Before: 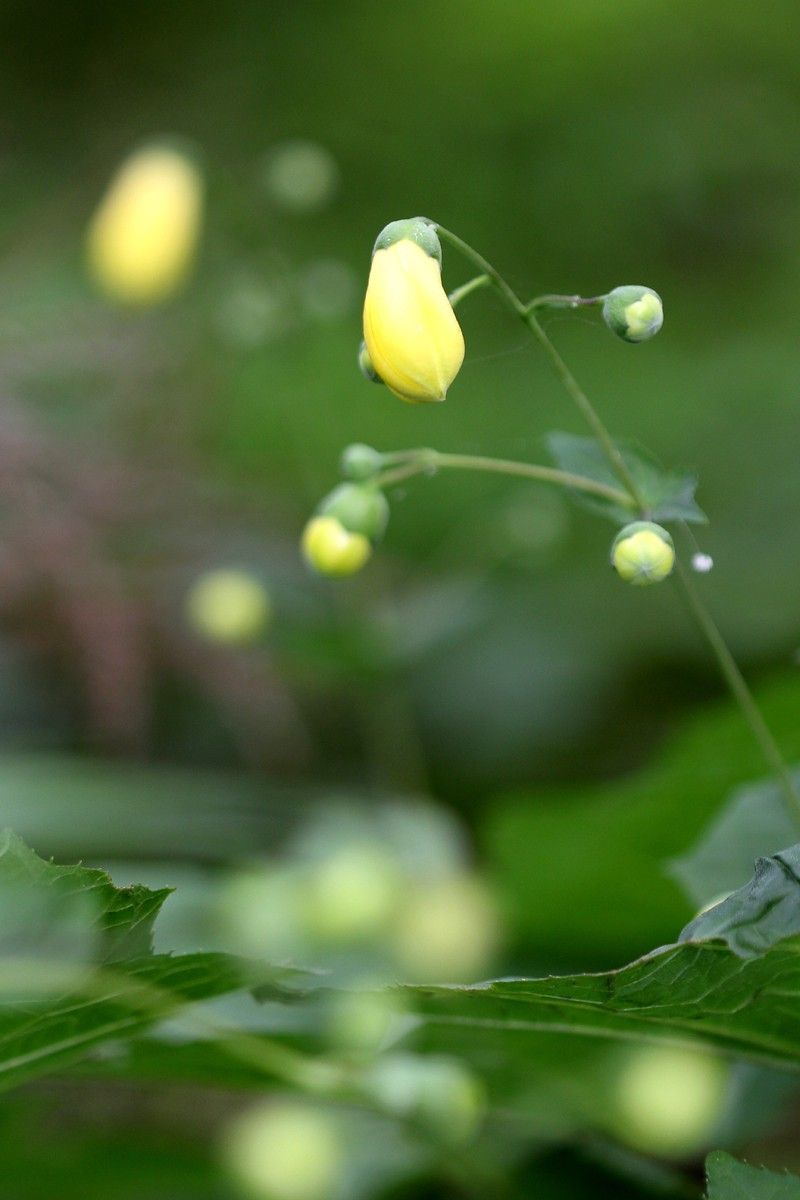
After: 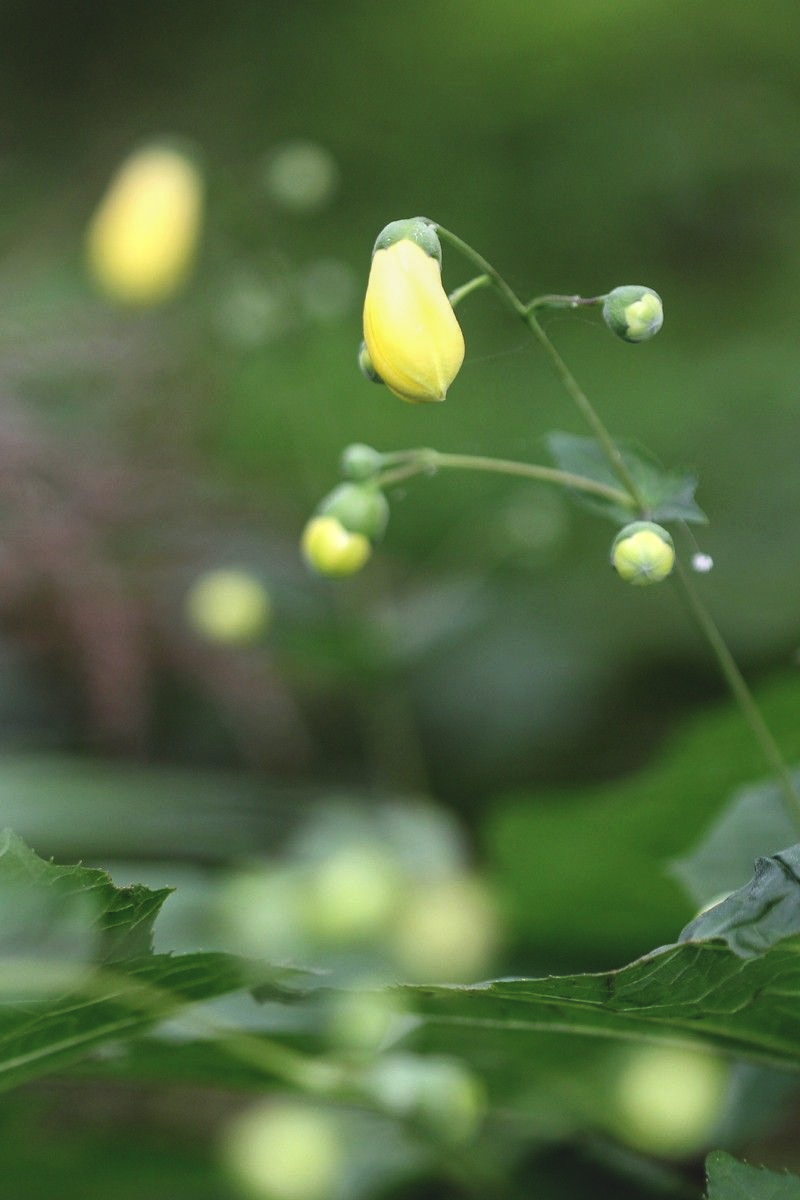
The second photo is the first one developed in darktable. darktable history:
exposure: black level correction -0.015, exposure -0.132 EV, compensate highlight preservation false
local contrast: on, module defaults
